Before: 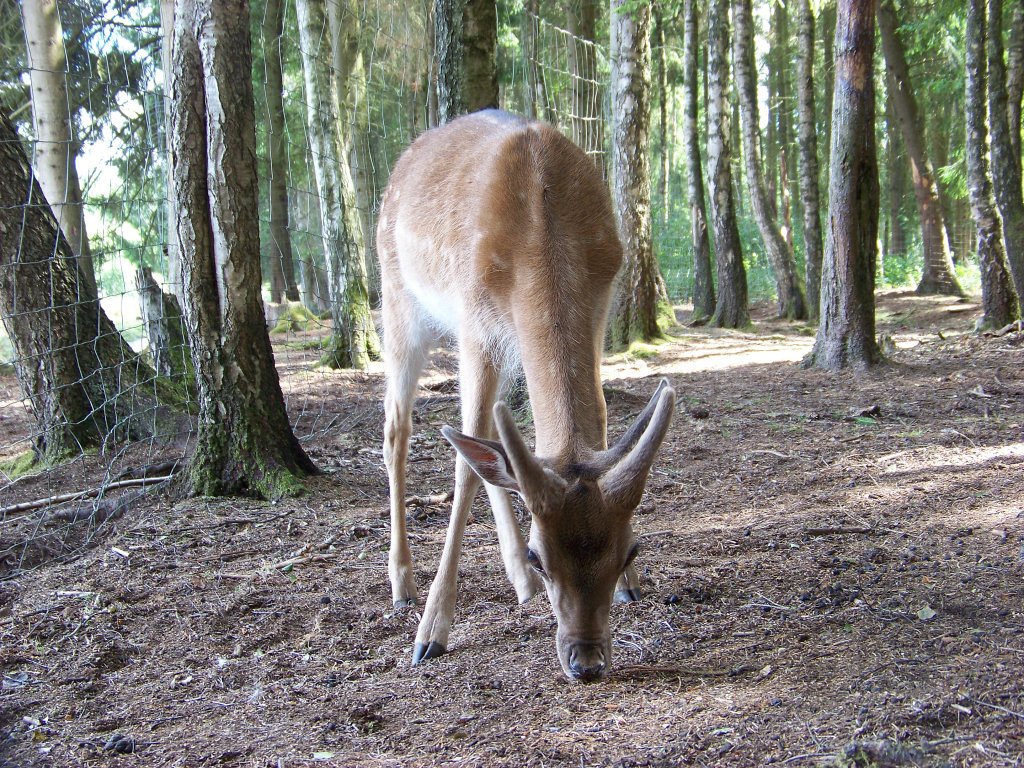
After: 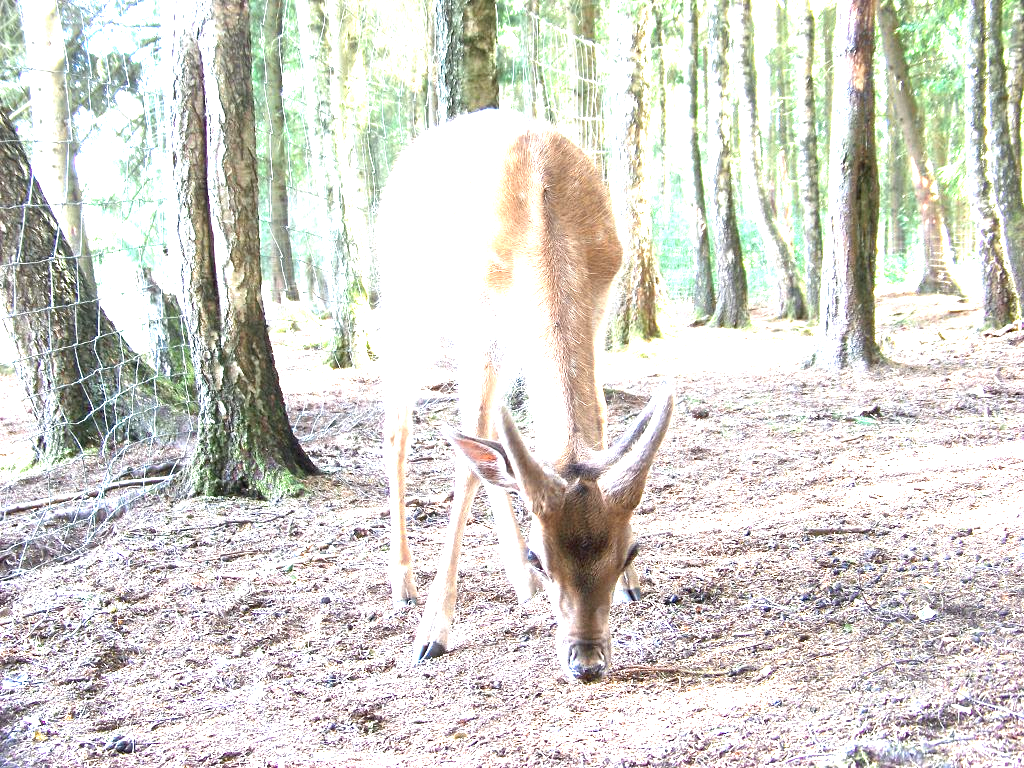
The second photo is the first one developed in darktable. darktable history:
color zones: curves: ch0 [(0.018, 0.548) (0.197, 0.654) (0.425, 0.447) (0.605, 0.658) (0.732, 0.579)]; ch1 [(0.105, 0.531) (0.224, 0.531) (0.386, 0.39) (0.618, 0.456) (0.732, 0.456) (0.956, 0.421)]; ch2 [(0.039, 0.583) (0.215, 0.465) (0.399, 0.544) (0.465, 0.548) (0.614, 0.447) (0.724, 0.43) (0.882, 0.623) (0.956, 0.632)]
exposure: exposure 2.25 EV, compensate exposure bias true, compensate highlight preservation false
